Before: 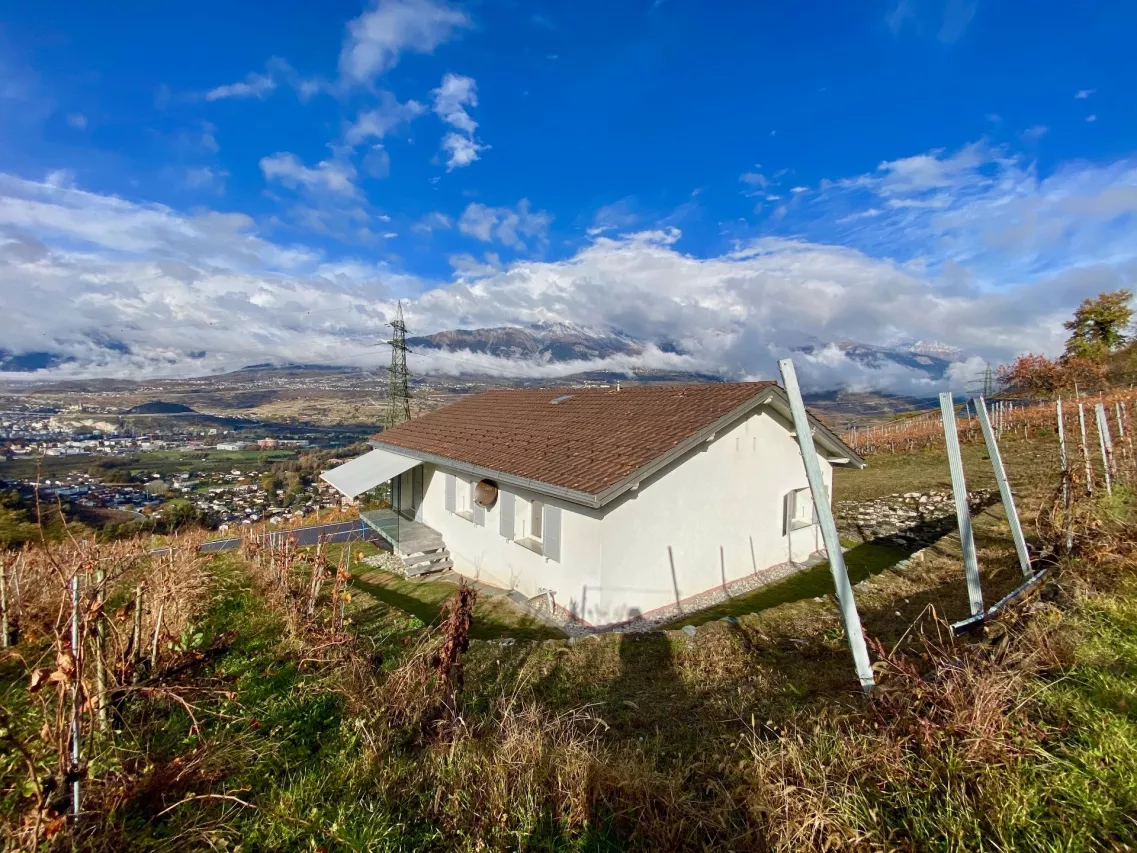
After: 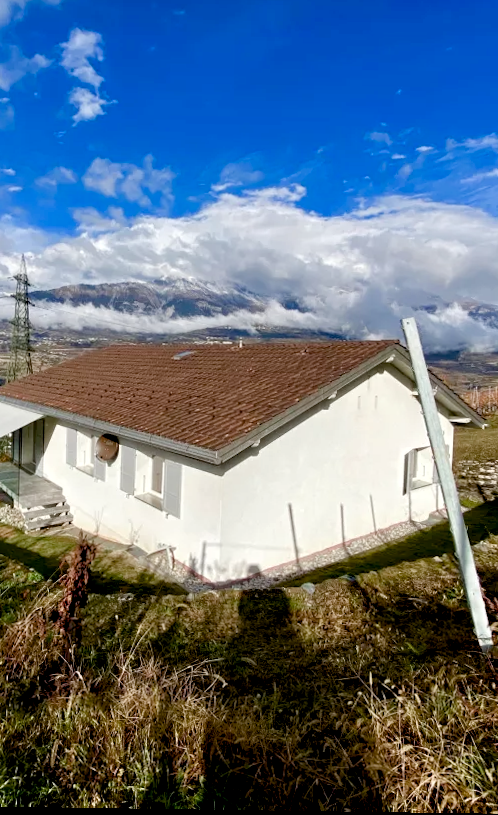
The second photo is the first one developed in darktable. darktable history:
crop: left 33.452%, top 6.025%, right 23.155%
color balance rgb: shadows lift › luminance -9.41%, highlights gain › luminance 17.6%, global offset › luminance -1.45%, perceptual saturation grading › highlights -17.77%, perceptual saturation grading › mid-tones 33.1%, perceptual saturation grading › shadows 50.52%, global vibrance 24.22%
rotate and perspective: rotation 0.8°, automatic cropping off
color balance: input saturation 100.43%, contrast fulcrum 14.22%, output saturation 70.41%
